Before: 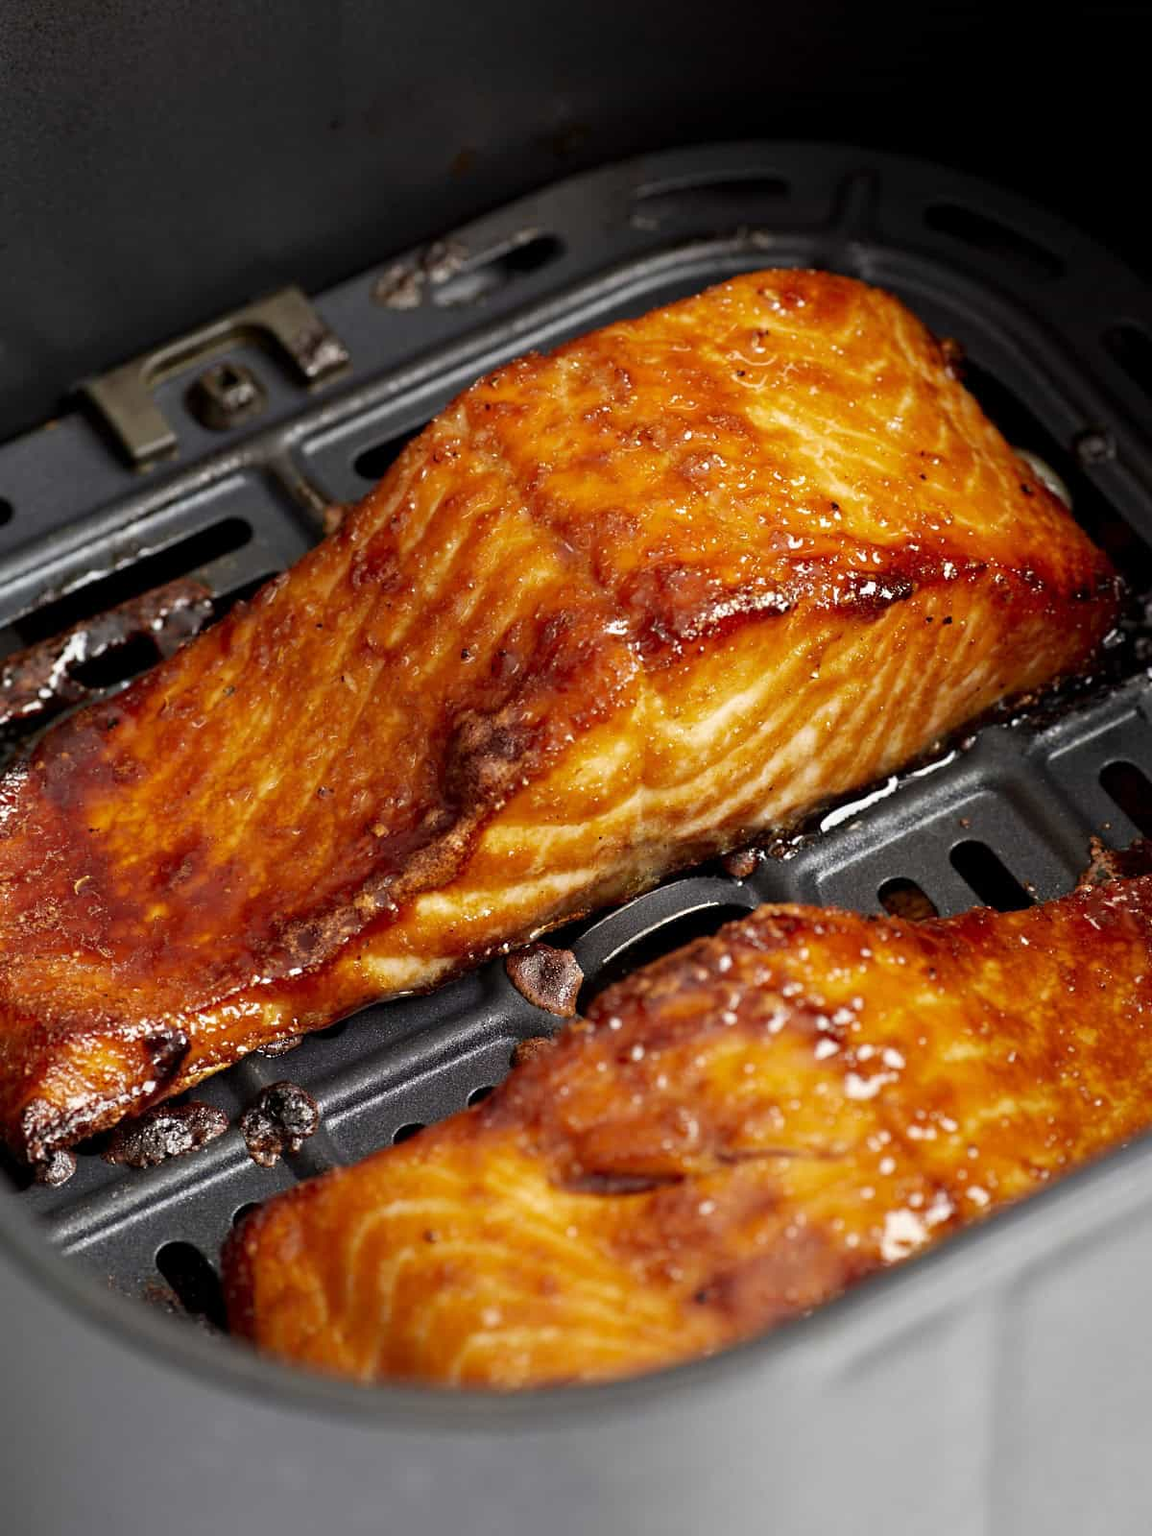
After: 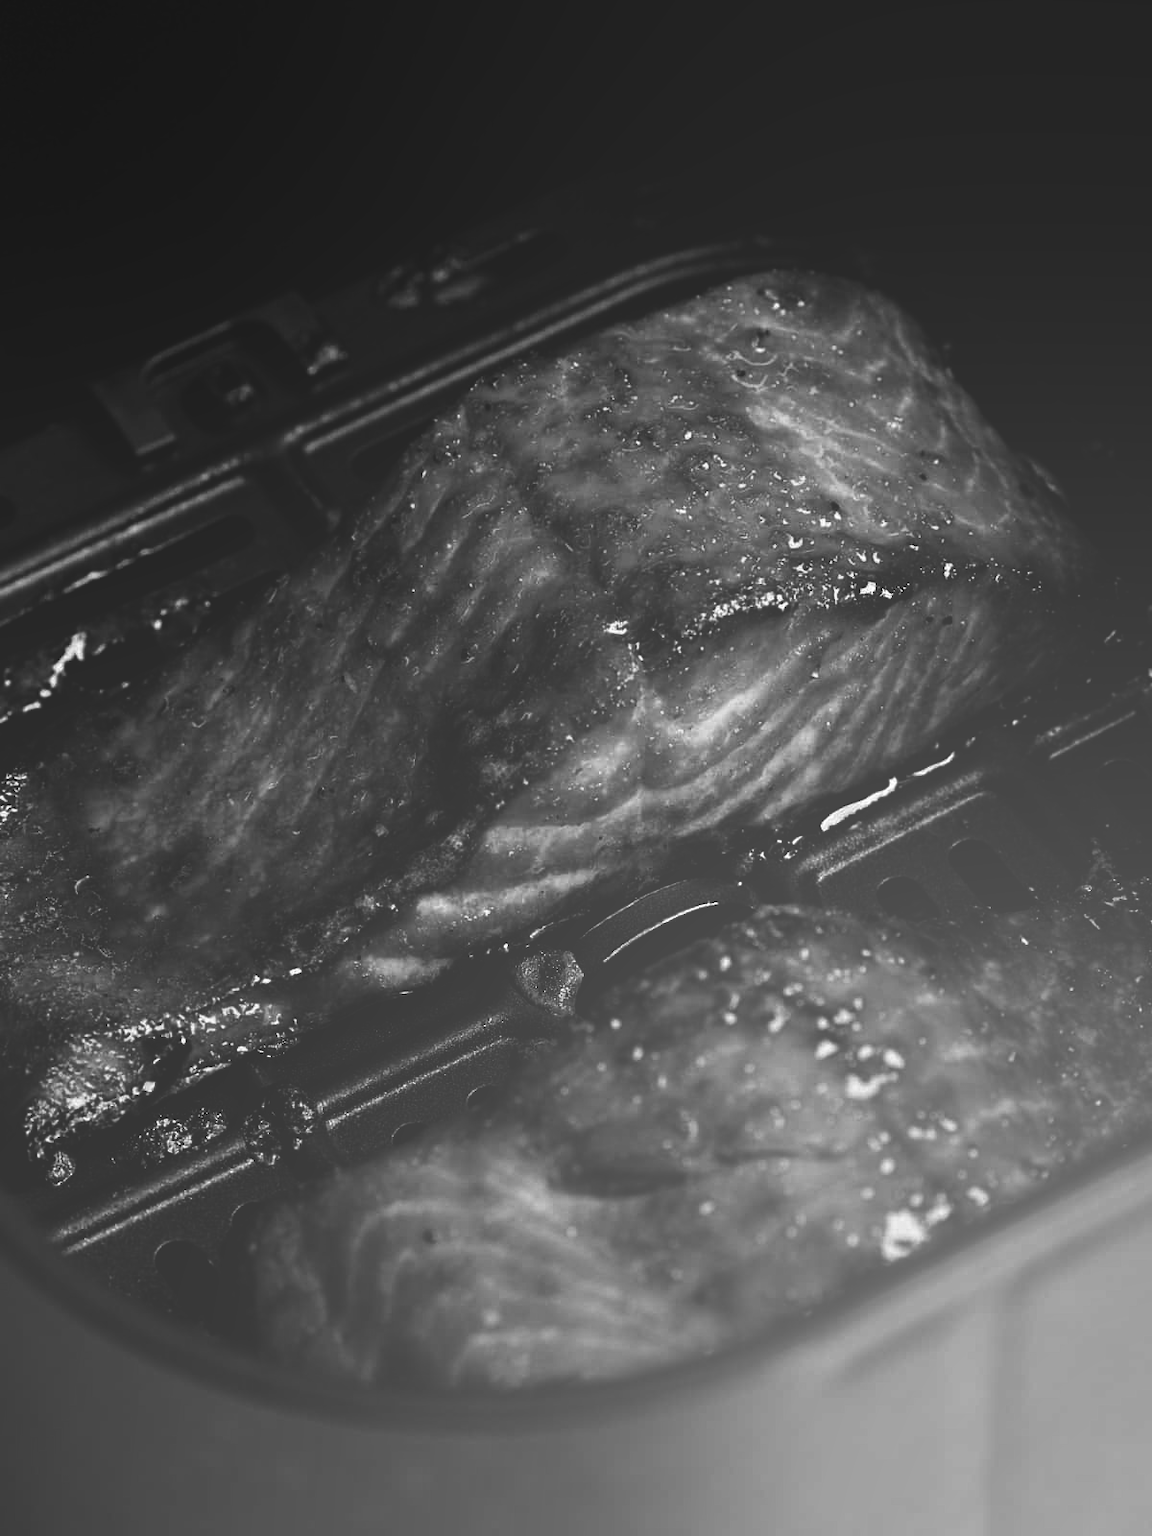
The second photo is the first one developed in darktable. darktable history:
bloom: size 85%, threshold 5%, strength 85%
contrast brightness saturation: contrast 0.02, brightness -1, saturation -1
